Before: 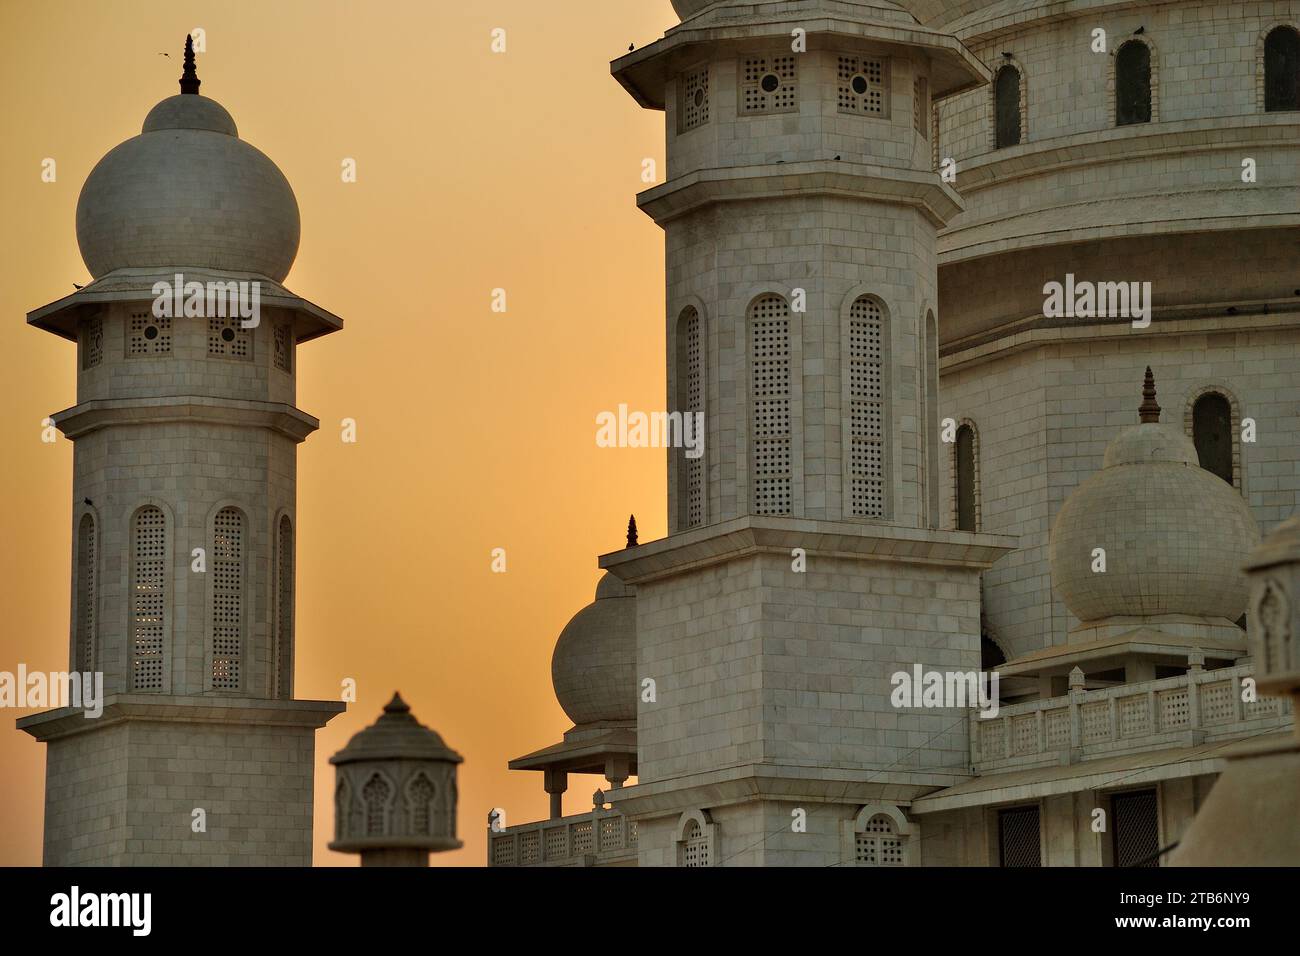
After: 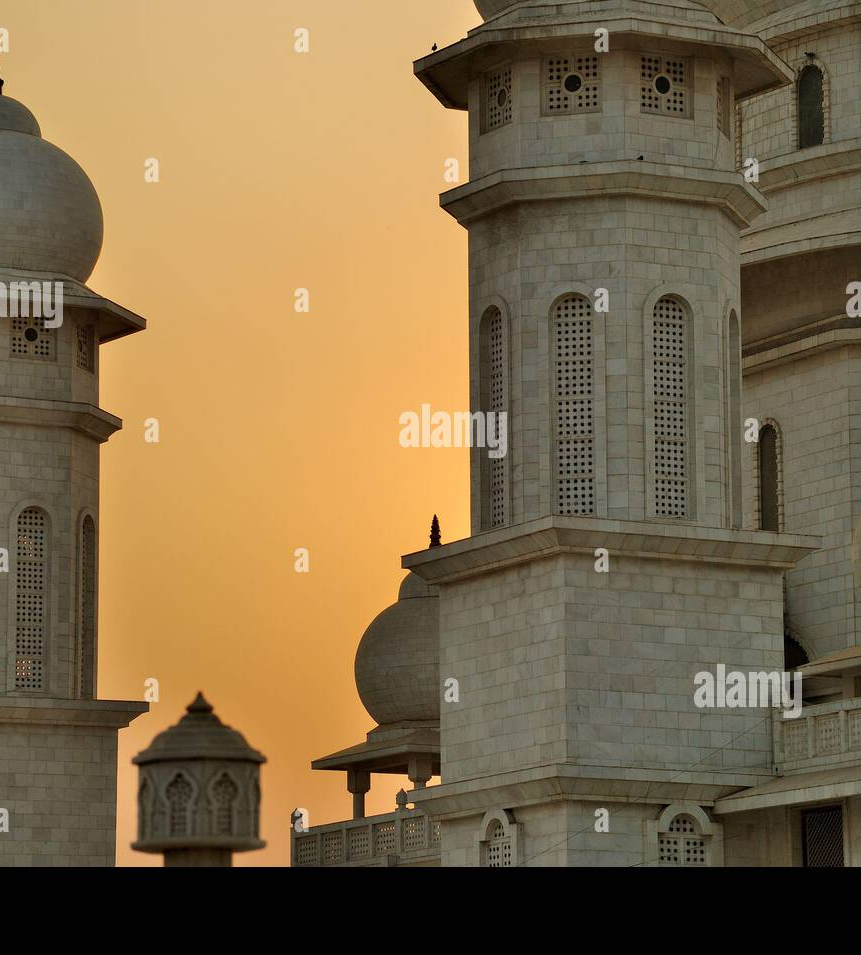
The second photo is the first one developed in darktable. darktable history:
crop and rotate: left 15.21%, right 18.531%
